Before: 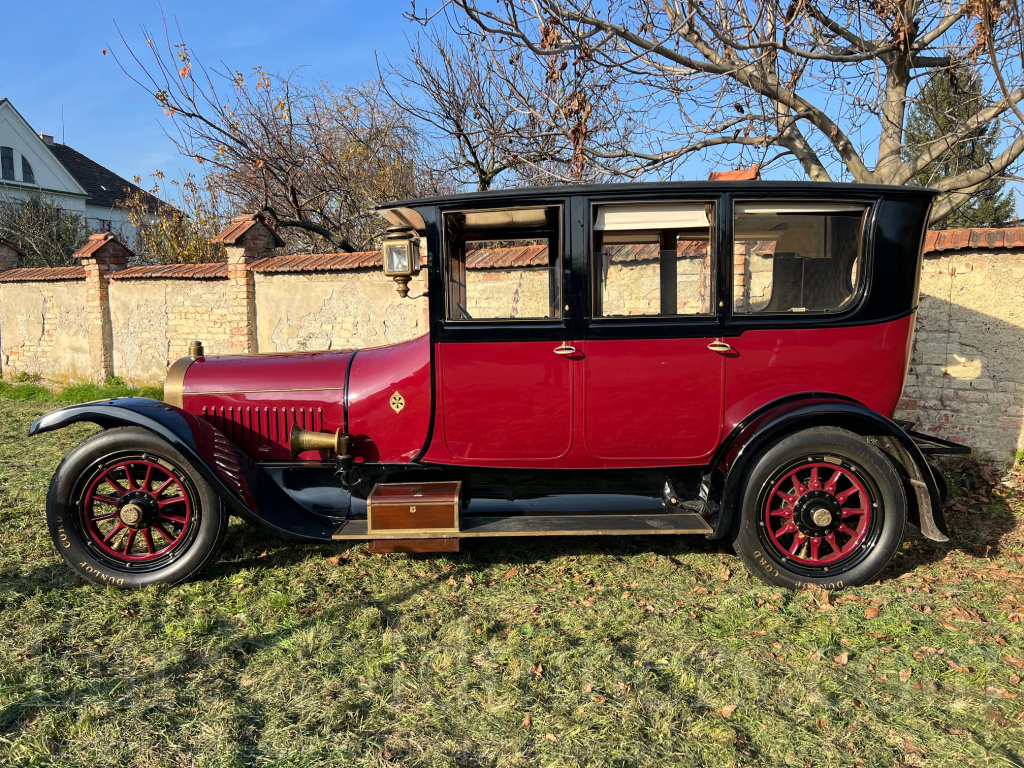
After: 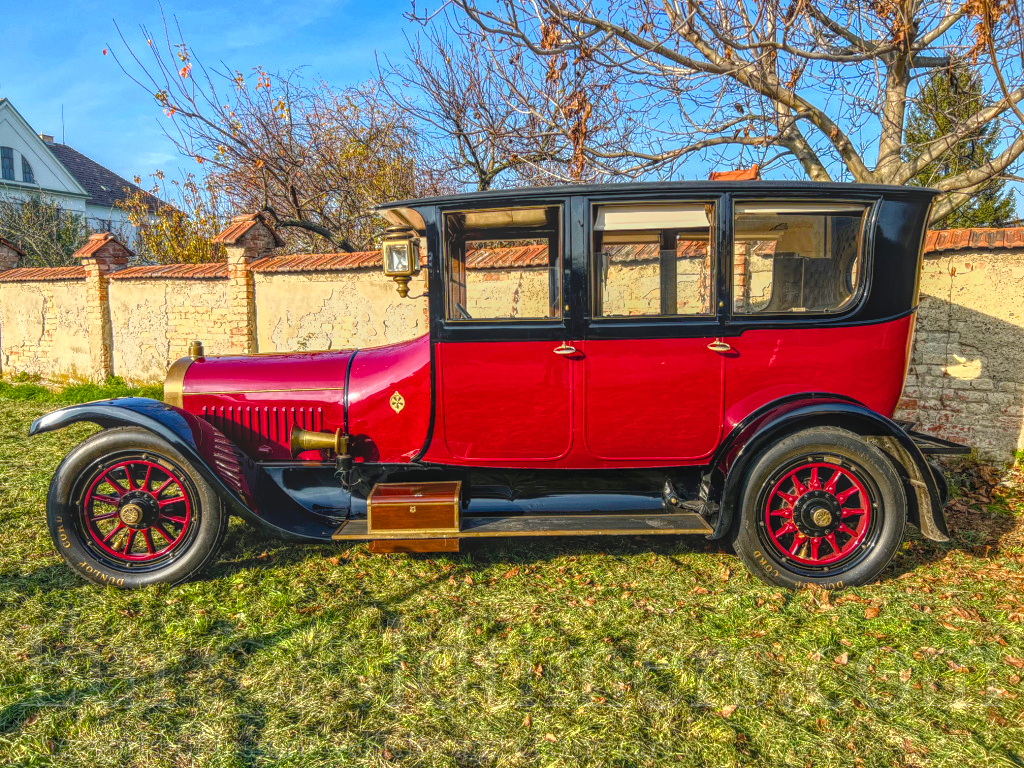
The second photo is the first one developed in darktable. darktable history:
local contrast: highlights 20%, shadows 30%, detail 200%, midtone range 0.2
color balance rgb: linear chroma grading › shadows -2.2%, linear chroma grading › highlights -15%, linear chroma grading › global chroma -10%, linear chroma grading › mid-tones -10%, perceptual saturation grading › global saturation 45%, perceptual saturation grading › highlights -50%, perceptual saturation grading › shadows 30%, perceptual brilliance grading › global brilliance 18%, global vibrance 45%
